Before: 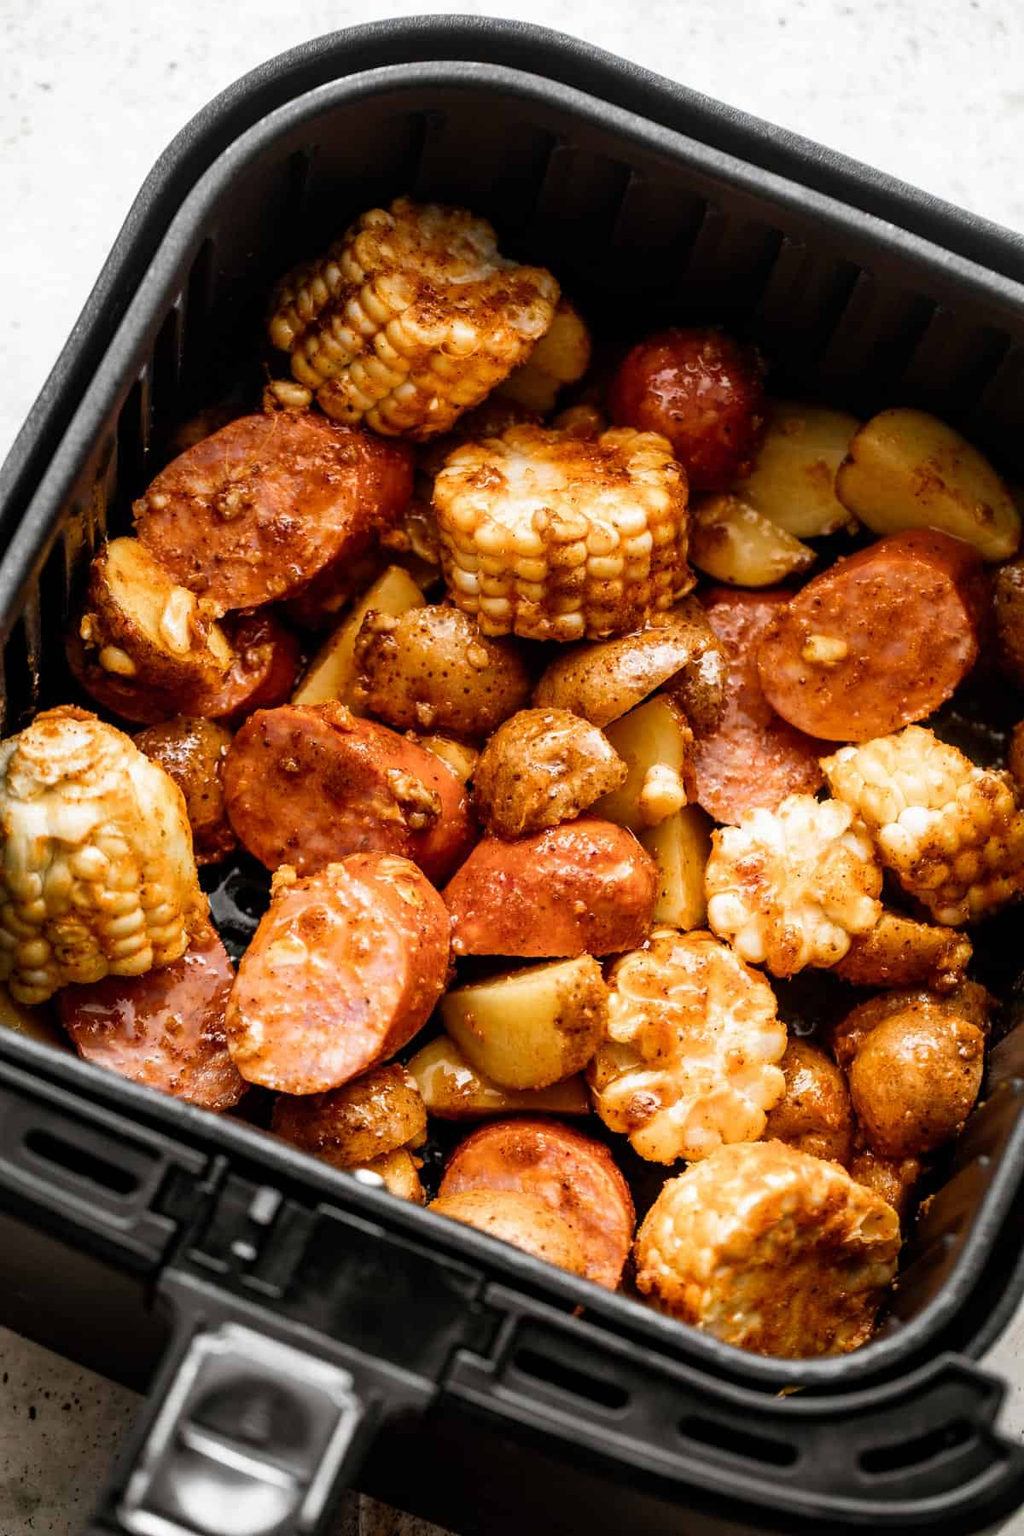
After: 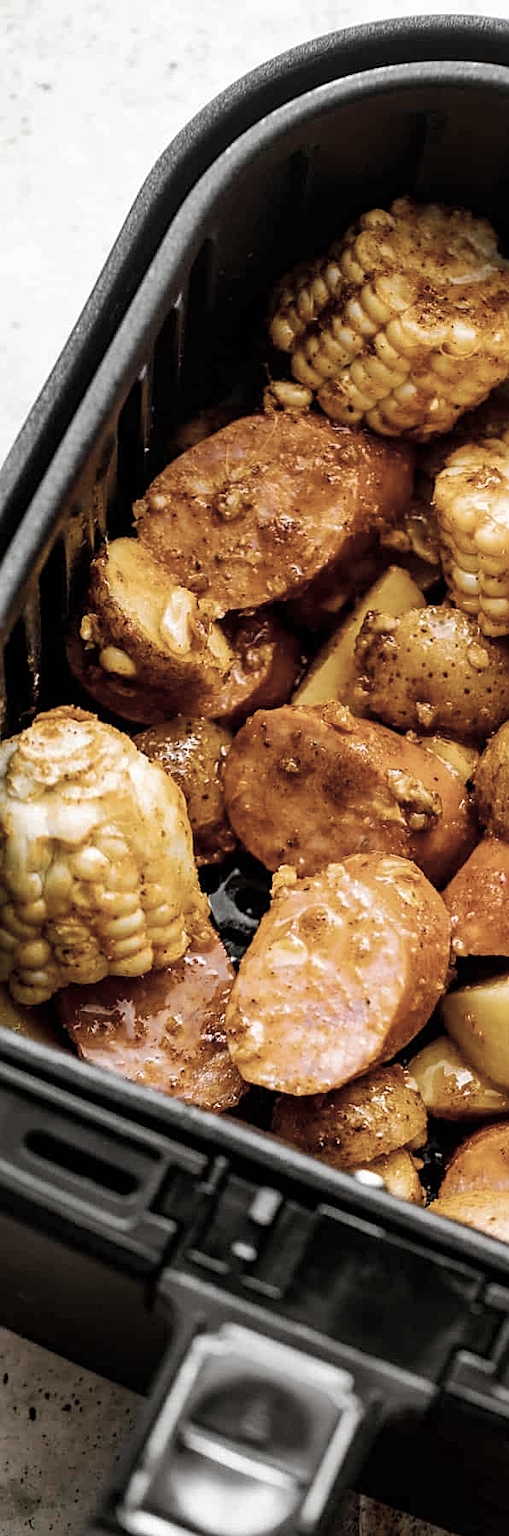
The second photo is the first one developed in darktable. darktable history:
color balance rgb: linear chroma grading › global chroma 8.379%, perceptual saturation grading › global saturation 25.811%
crop and rotate: left 0.022%, top 0%, right 50.172%
tone equalizer: mask exposure compensation -0.501 EV
base curve: curves: ch0 [(0, 0) (0.262, 0.32) (0.722, 0.705) (1, 1)], preserve colors none
sharpen: on, module defaults
color correction: highlights b* 0.041, saturation 0.543
